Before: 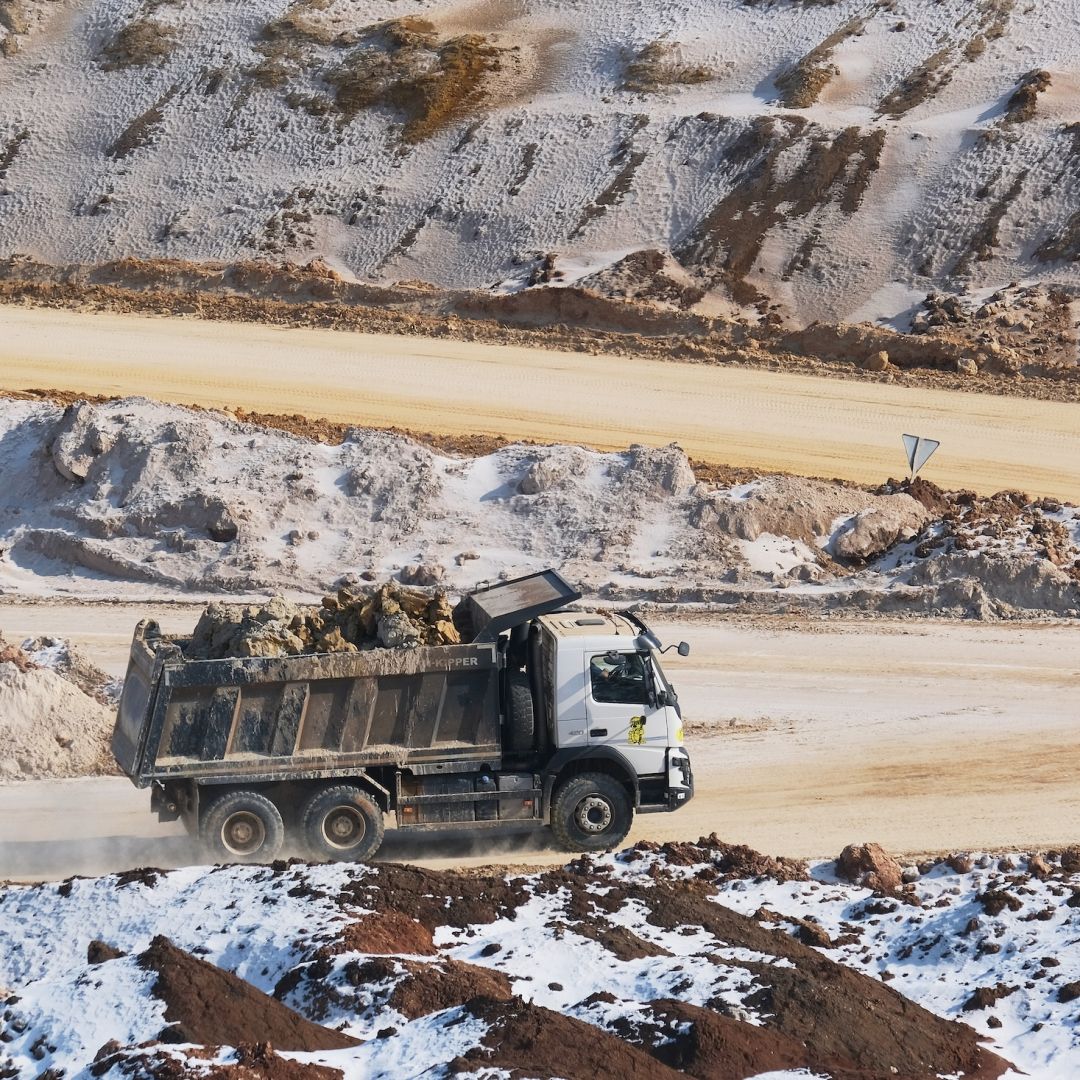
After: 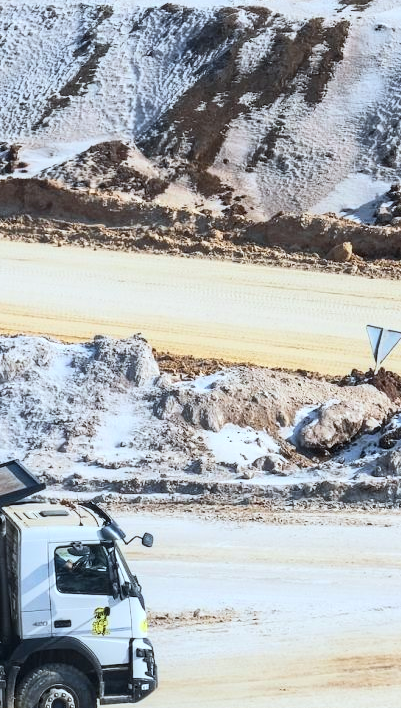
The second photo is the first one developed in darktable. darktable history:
crop and rotate: left 49.701%, top 10.106%, right 13.143%, bottom 24.312%
exposure: compensate highlight preservation false
tone equalizer: -8 EV 0.031 EV, -7 EV -0.022 EV, -6 EV 0.048 EV, -5 EV 0.052 EV, -4 EV 0.271 EV, -3 EV 0.641 EV, -2 EV 0.592 EV, -1 EV 0.189 EV, +0 EV 0.05 EV, edges refinement/feathering 500, mask exposure compensation -1.57 EV, preserve details no
local contrast: detail 130%
color calibration: illuminant F (fluorescent), F source F9 (Cool White Deluxe 4150 K) – high CRI, x 0.374, y 0.373, temperature 4152.56 K
